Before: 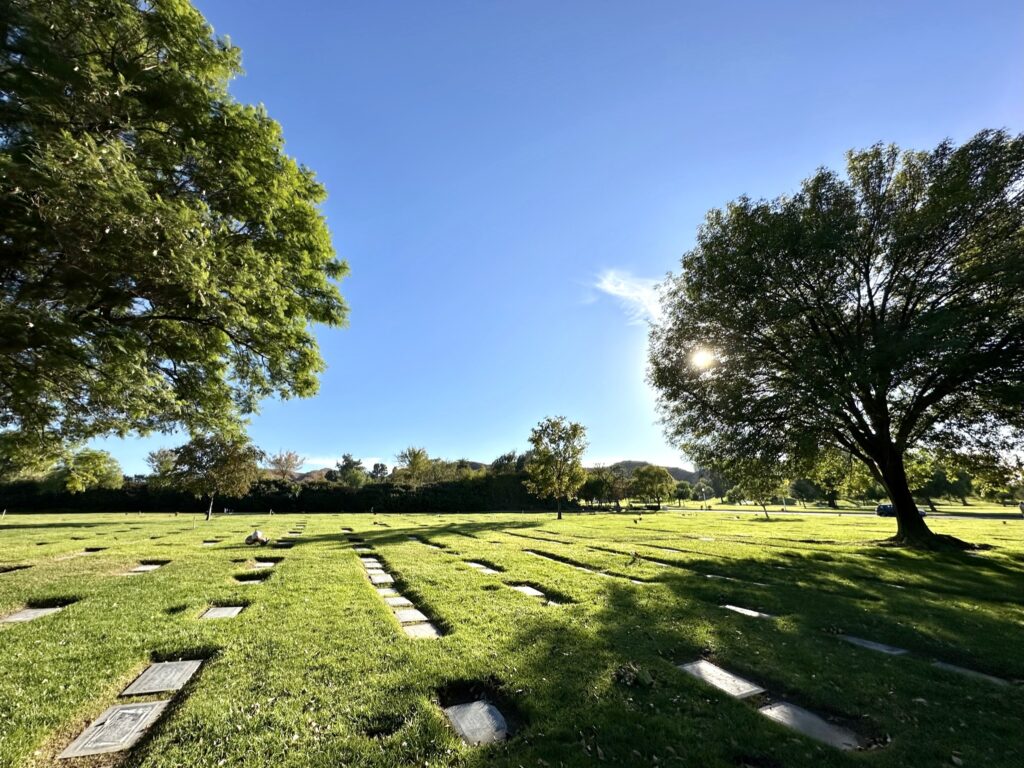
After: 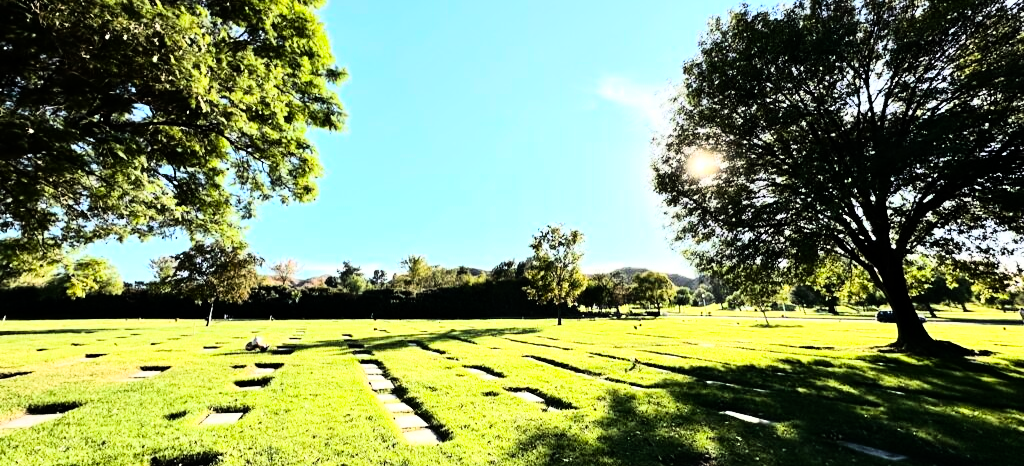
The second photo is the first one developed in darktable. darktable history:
rgb curve: curves: ch0 [(0, 0) (0.21, 0.15) (0.24, 0.21) (0.5, 0.75) (0.75, 0.96) (0.89, 0.99) (1, 1)]; ch1 [(0, 0.02) (0.21, 0.13) (0.25, 0.2) (0.5, 0.67) (0.75, 0.9) (0.89, 0.97) (1, 1)]; ch2 [(0, 0.02) (0.21, 0.13) (0.25, 0.2) (0.5, 0.67) (0.75, 0.9) (0.89, 0.97) (1, 1)], compensate middle gray true
crop and rotate: top 25.357%, bottom 13.942%
tone equalizer: on, module defaults
